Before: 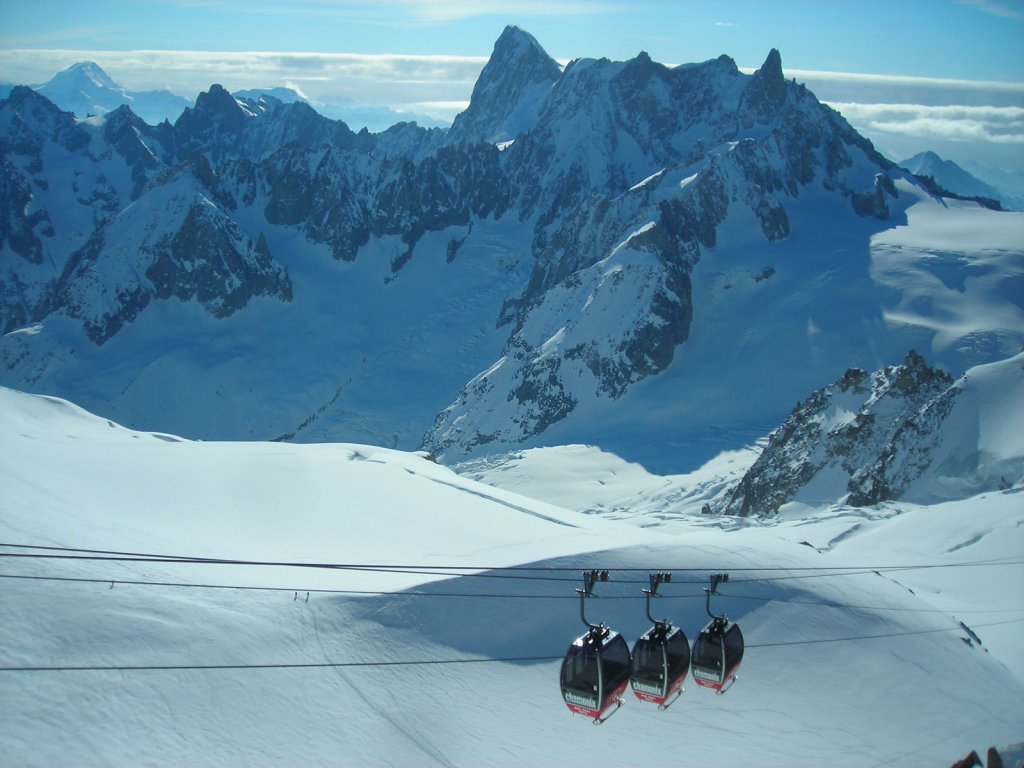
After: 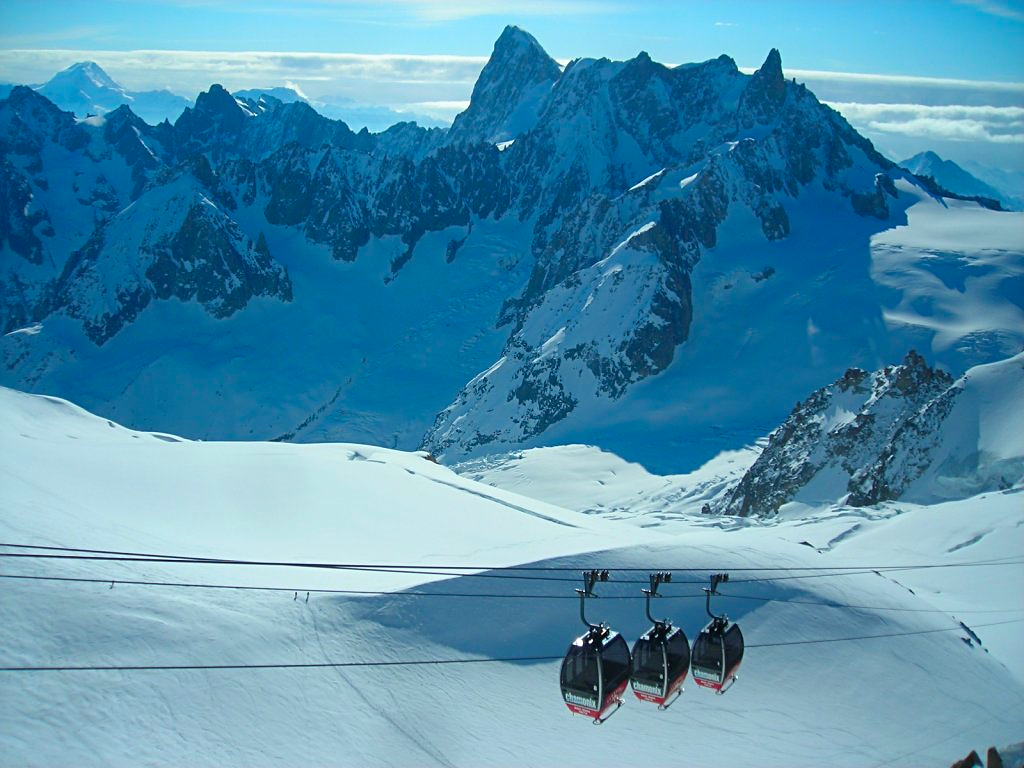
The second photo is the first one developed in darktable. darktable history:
contrast brightness saturation: contrast 0.09, saturation 0.282
sharpen: radius 2.524, amount 0.323
